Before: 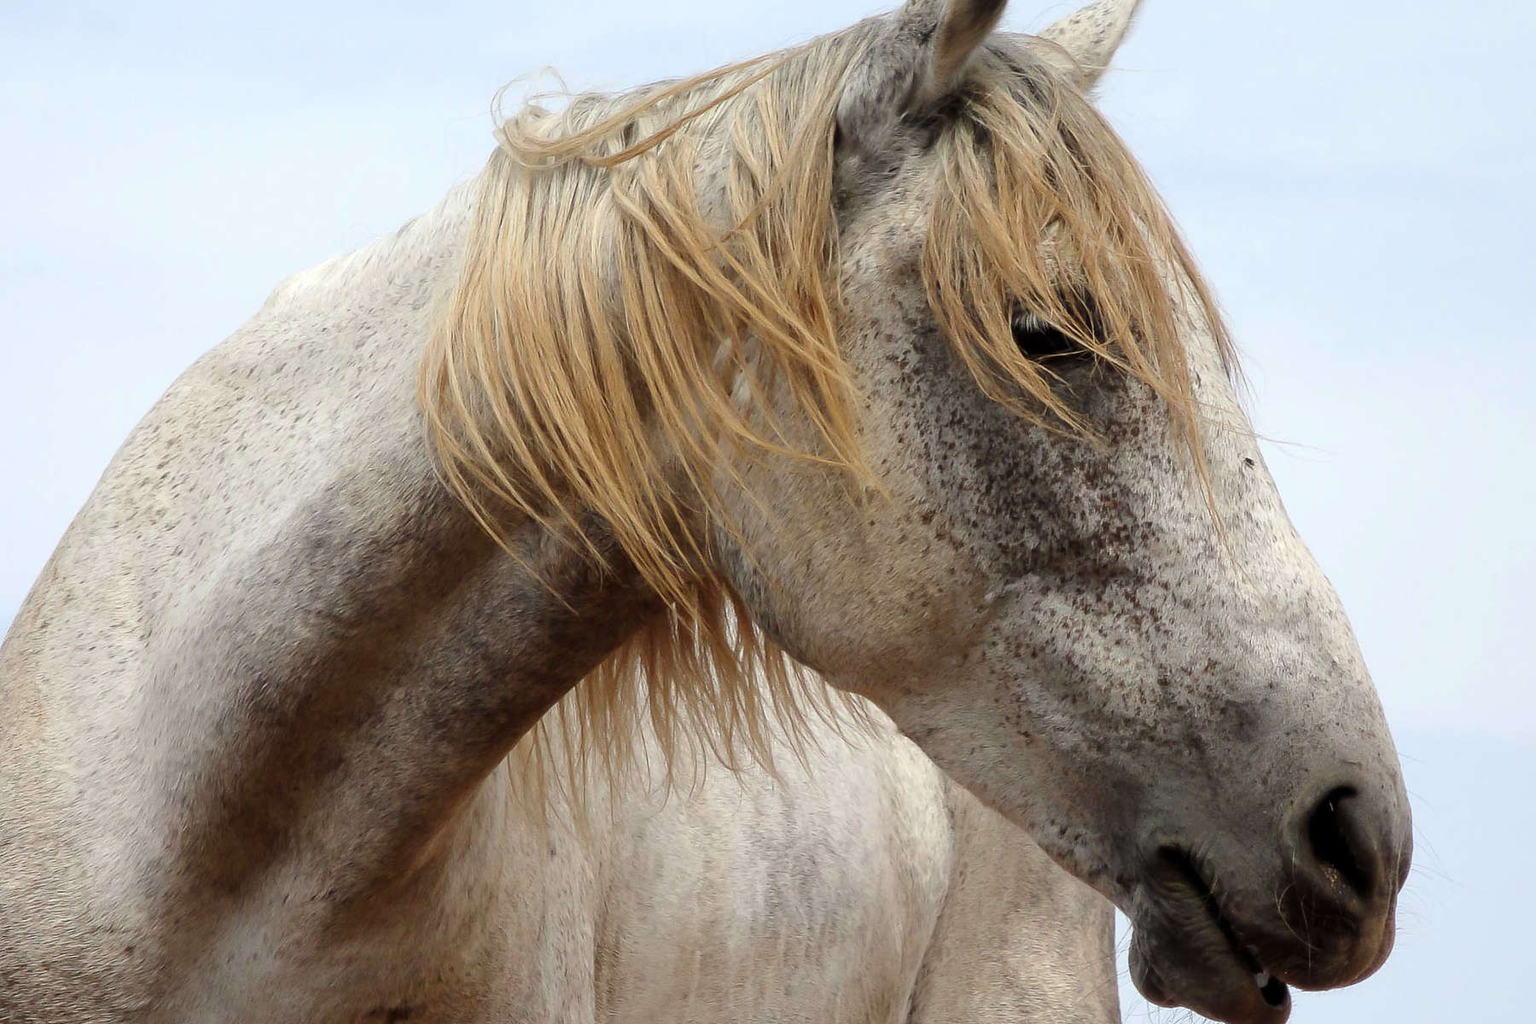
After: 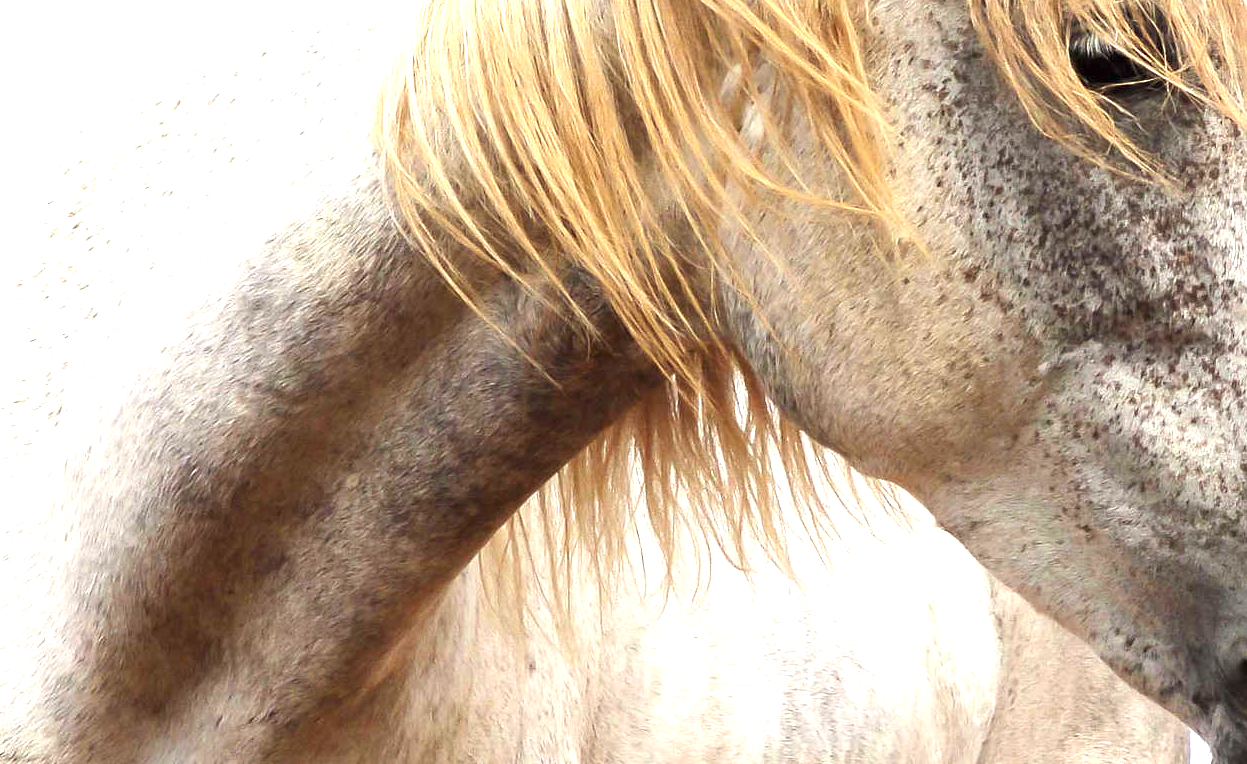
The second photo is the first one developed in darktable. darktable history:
sharpen: radius 5.325, amount 0.312, threshold 26.433
crop: left 6.488%, top 27.668%, right 24.183%, bottom 8.656%
exposure: black level correction 0, exposure 1.388 EV, compensate exposure bias true, compensate highlight preservation false
